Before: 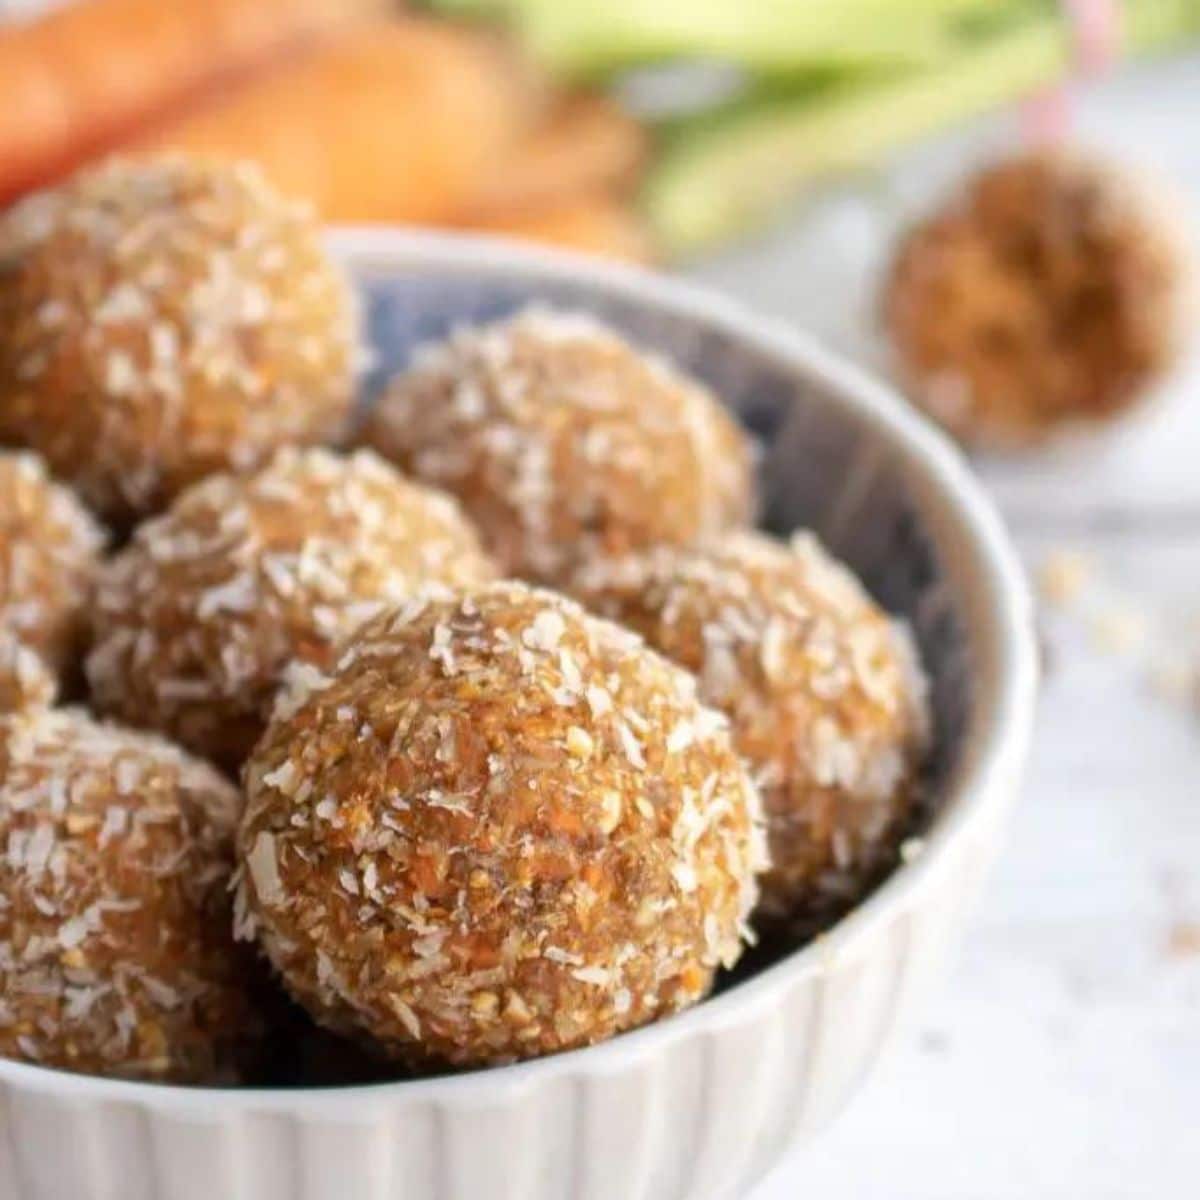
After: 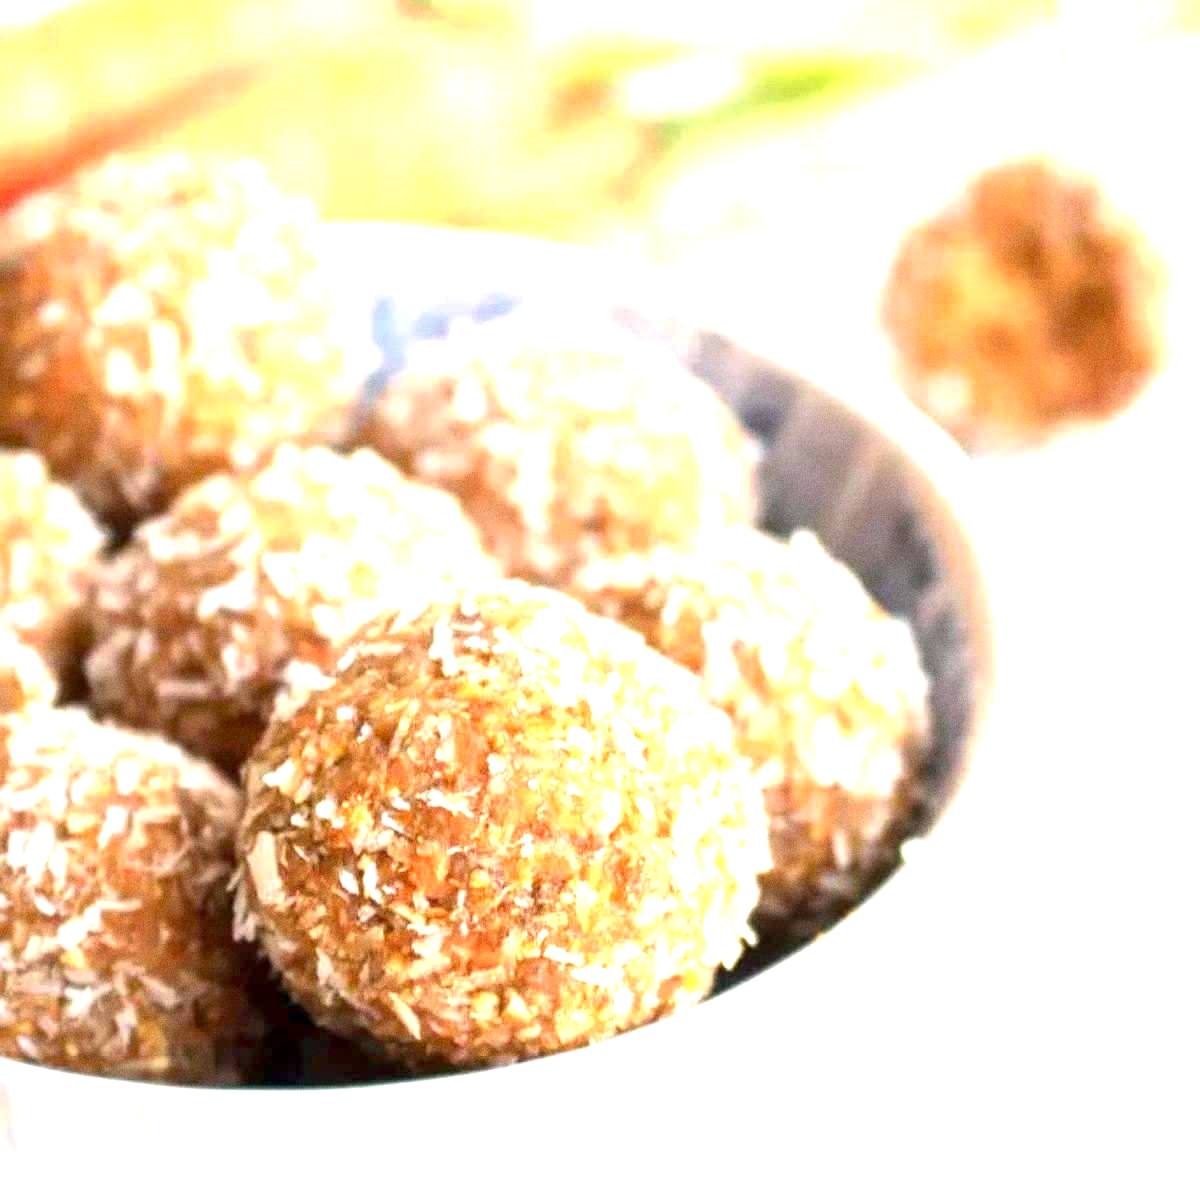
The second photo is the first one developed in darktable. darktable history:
exposure: black level correction 0.001, exposure 1.719 EV, compensate exposure bias true, compensate highlight preservation false
tone equalizer: on, module defaults
grain: on, module defaults
